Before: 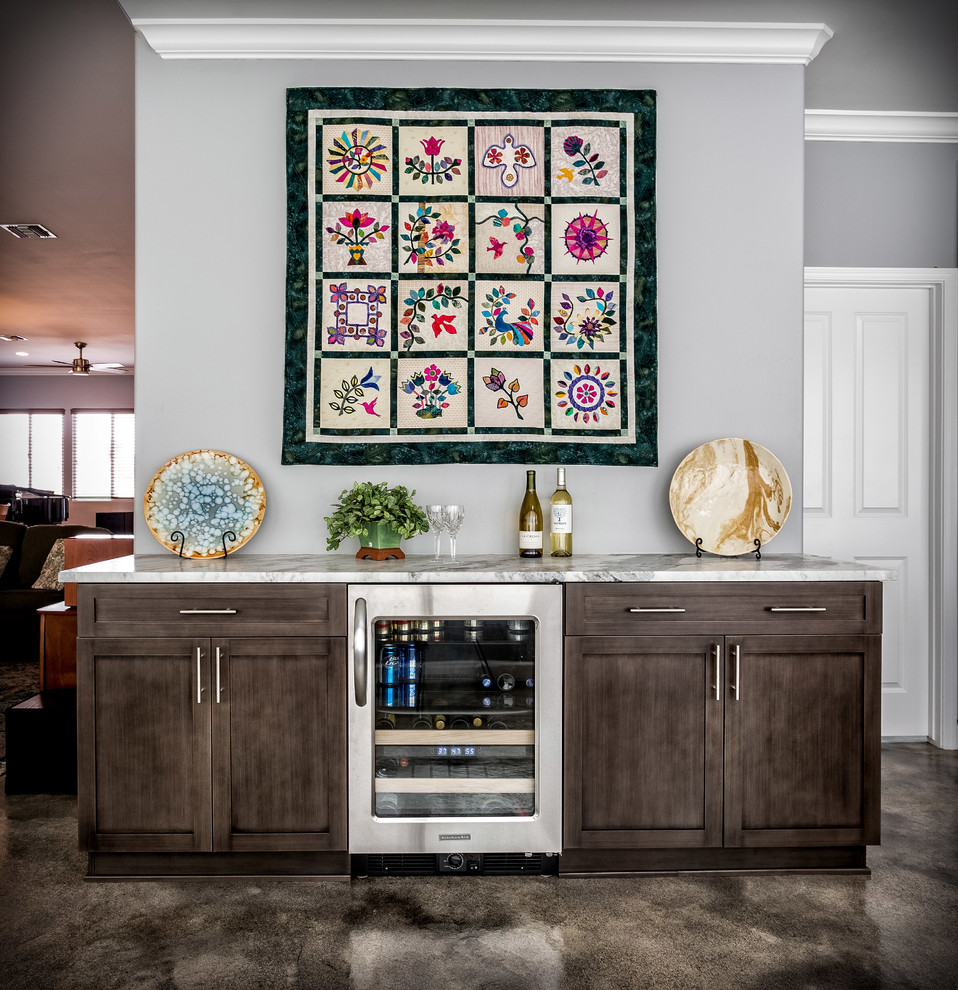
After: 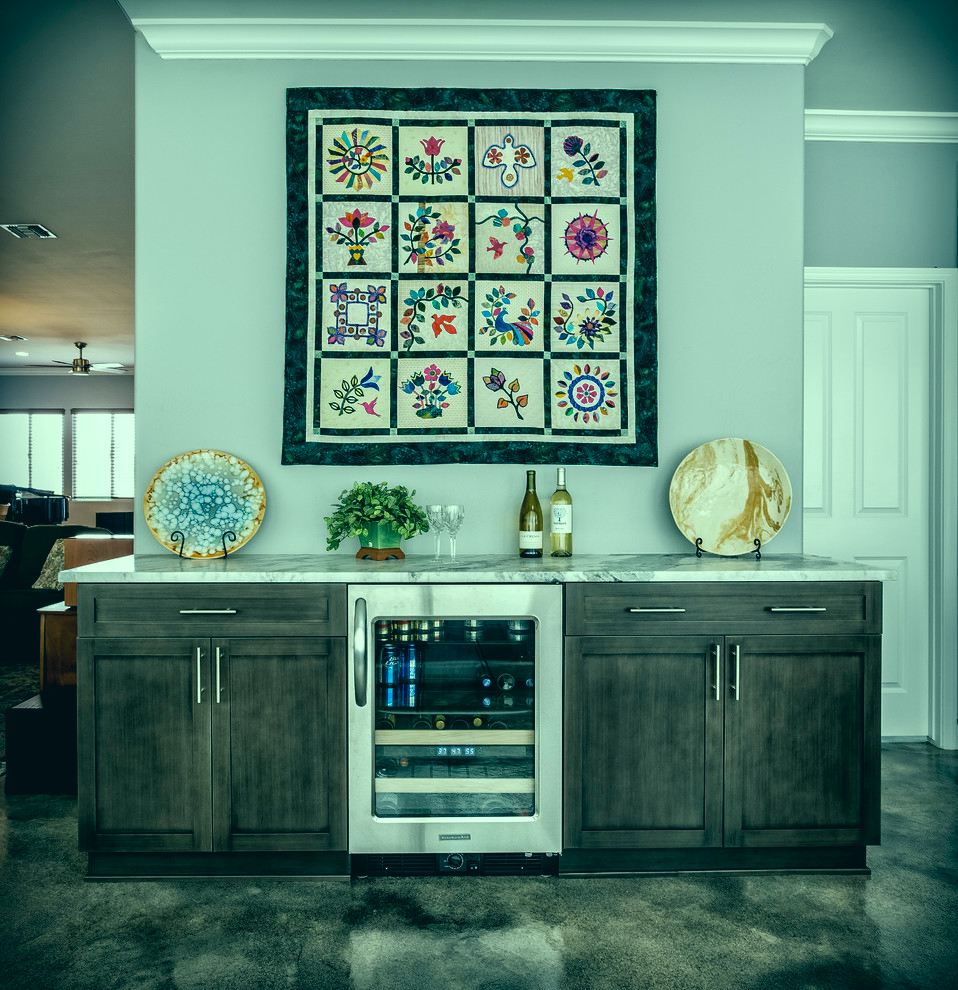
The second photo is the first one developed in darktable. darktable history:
color correction: highlights a* -19.9, highlights b* 9.8, shadows a* -20.22, shadows b* -10.55
